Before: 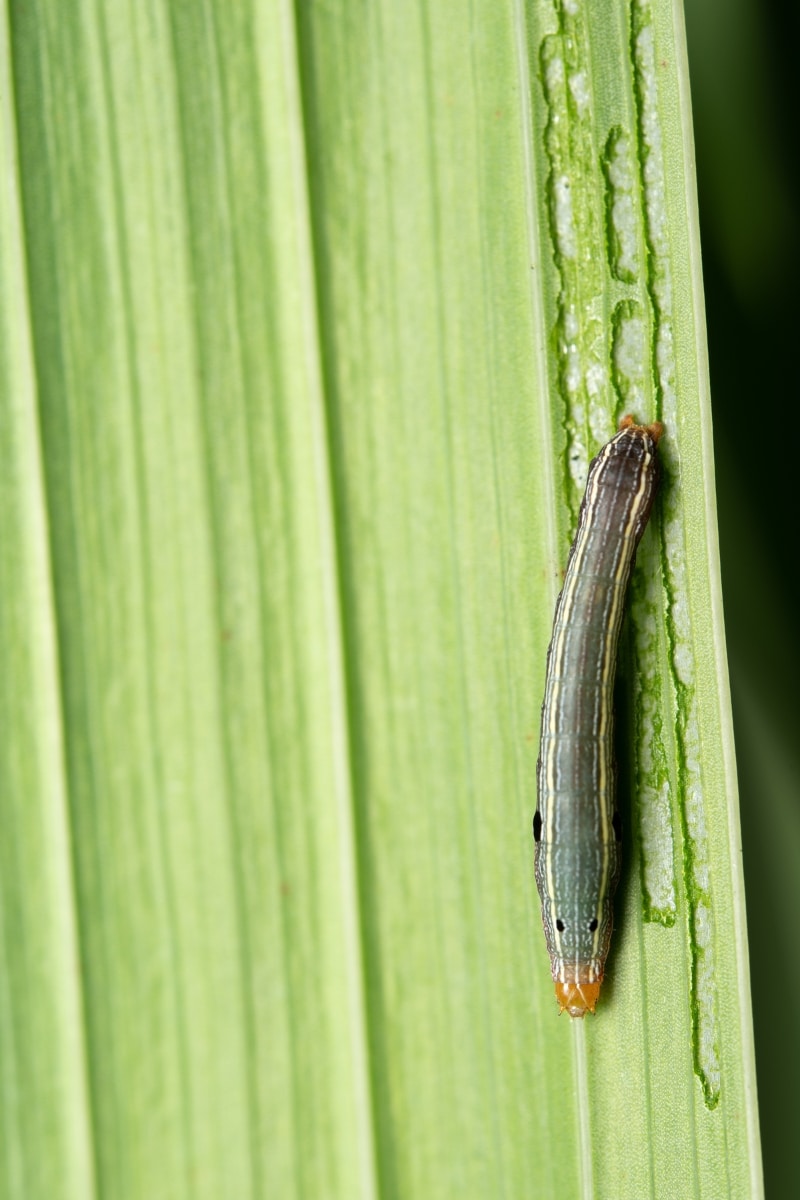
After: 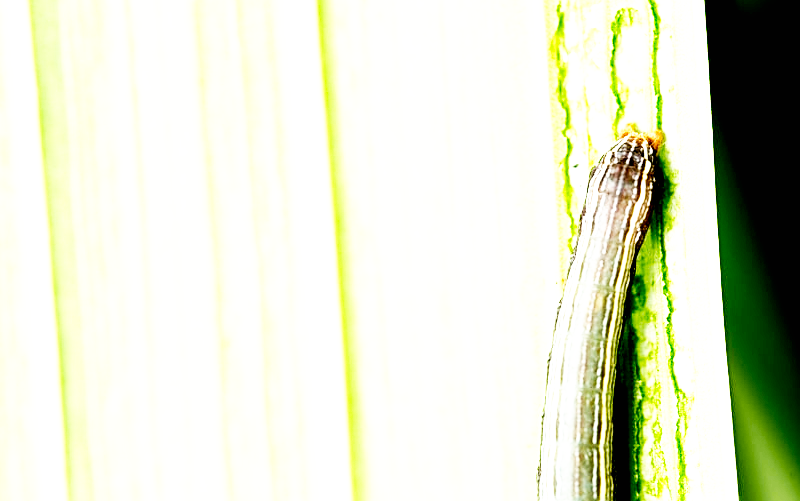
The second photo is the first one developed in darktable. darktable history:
crop and rotate: top 24.346%, bottom 33.866%
base curve: curves: ch0 [(0, 0) (0.007, 0.004) (0.027, 0.03) (0.046, 0.07) (0.207, 0.54) (0.442, 0.872) (0.673, 0.972) (1, 1)], preserve colors none
exposure: black level correction 0.008, exposure 1.421 EV, compensate highlight preservation false
sharpen: on, module defaults
